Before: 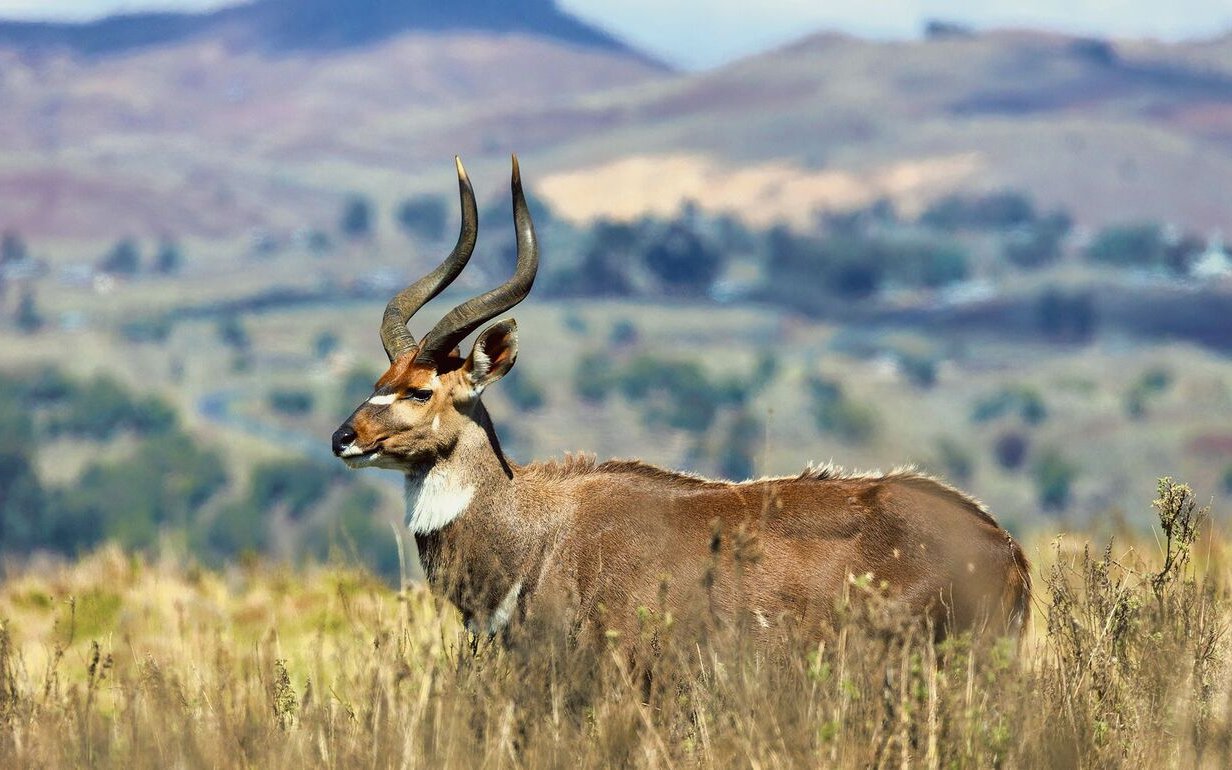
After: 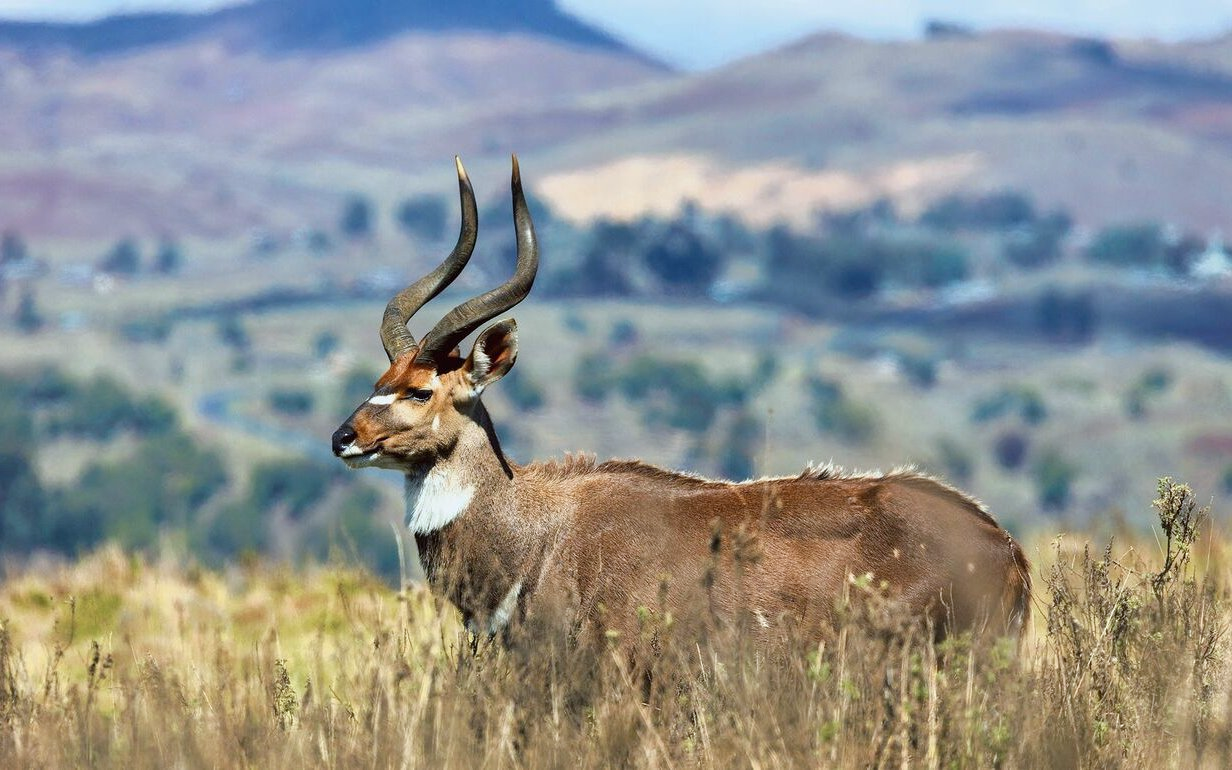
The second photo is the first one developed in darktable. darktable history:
color correction: highlights a* -0.814, highlights b* -8.38
